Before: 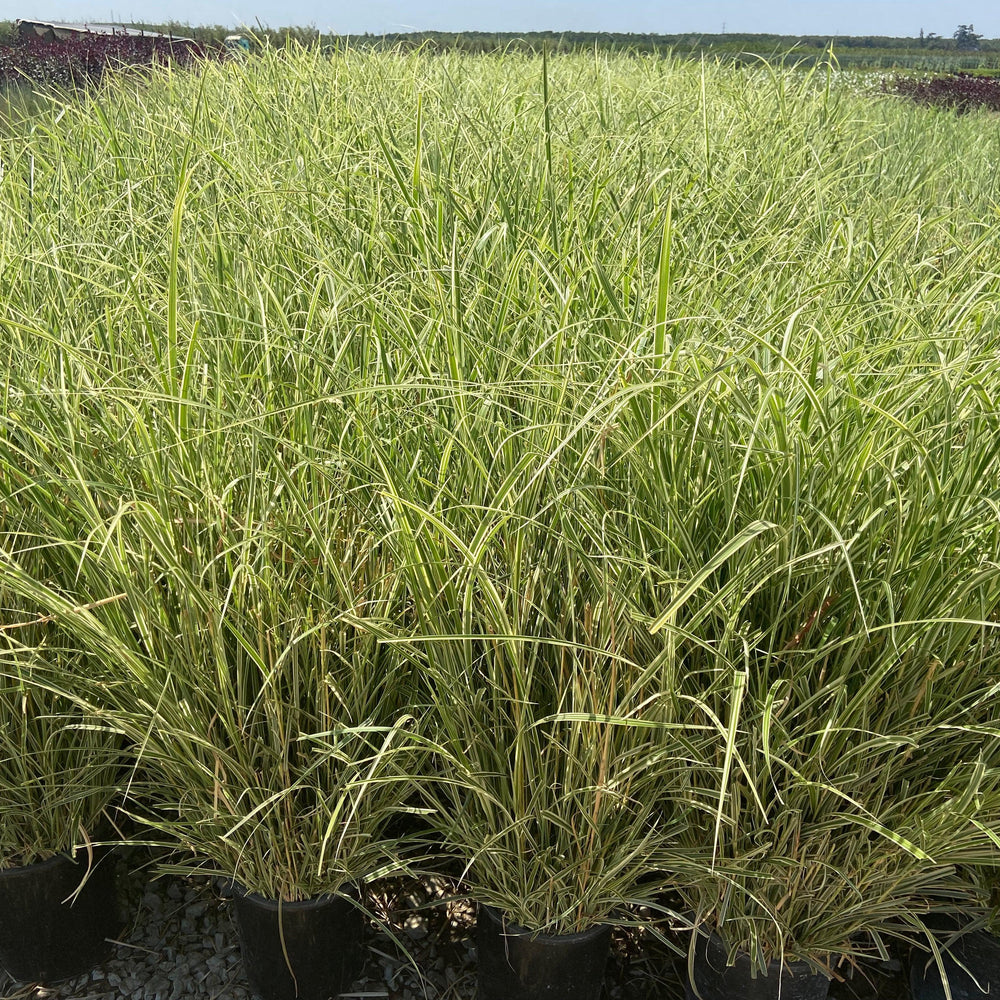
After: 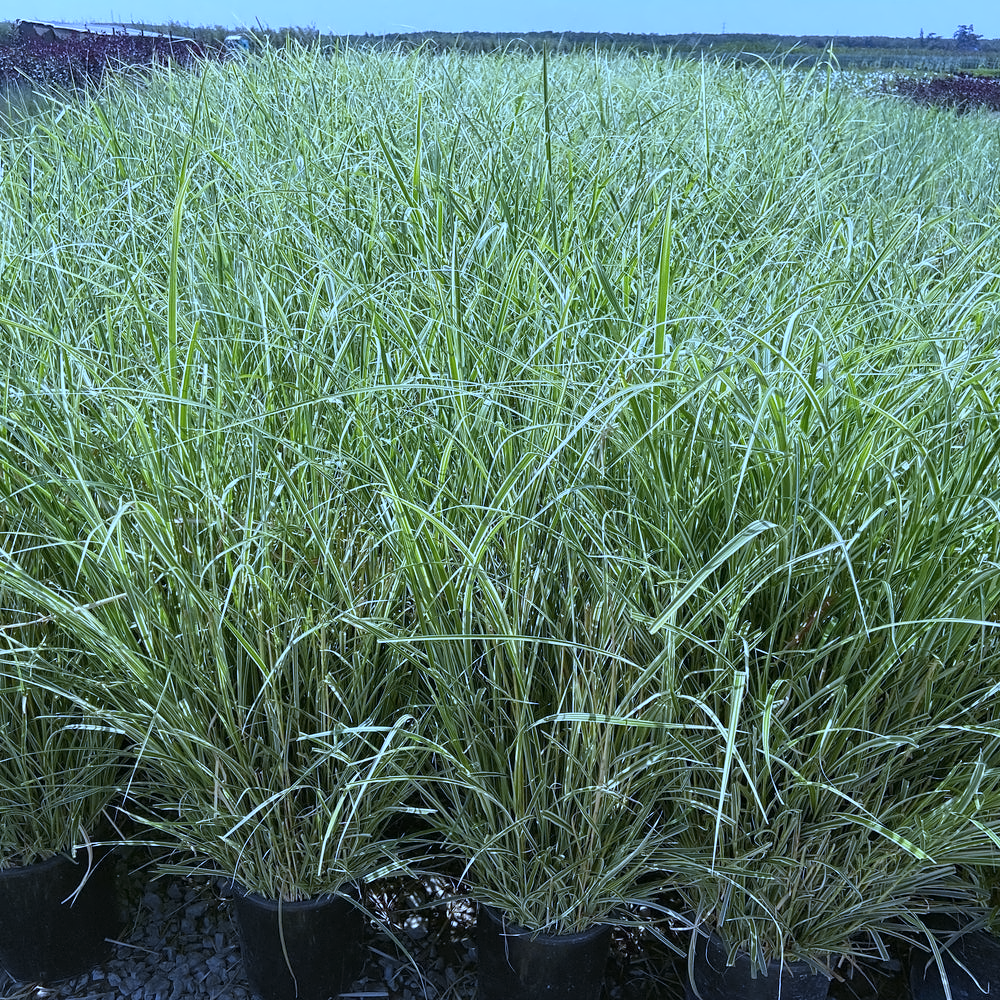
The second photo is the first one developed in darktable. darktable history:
contrast equalizer: y [[0.5 ×4, 0.524, 0.59], [0.5 ×6], [0.5 ×6], [0, 0, 0, 0.01, 0.045, 0.012], [0, 0, 0, 0.044, 0.195, 0.131]]
white balance: red 0.766, blue 1.537
